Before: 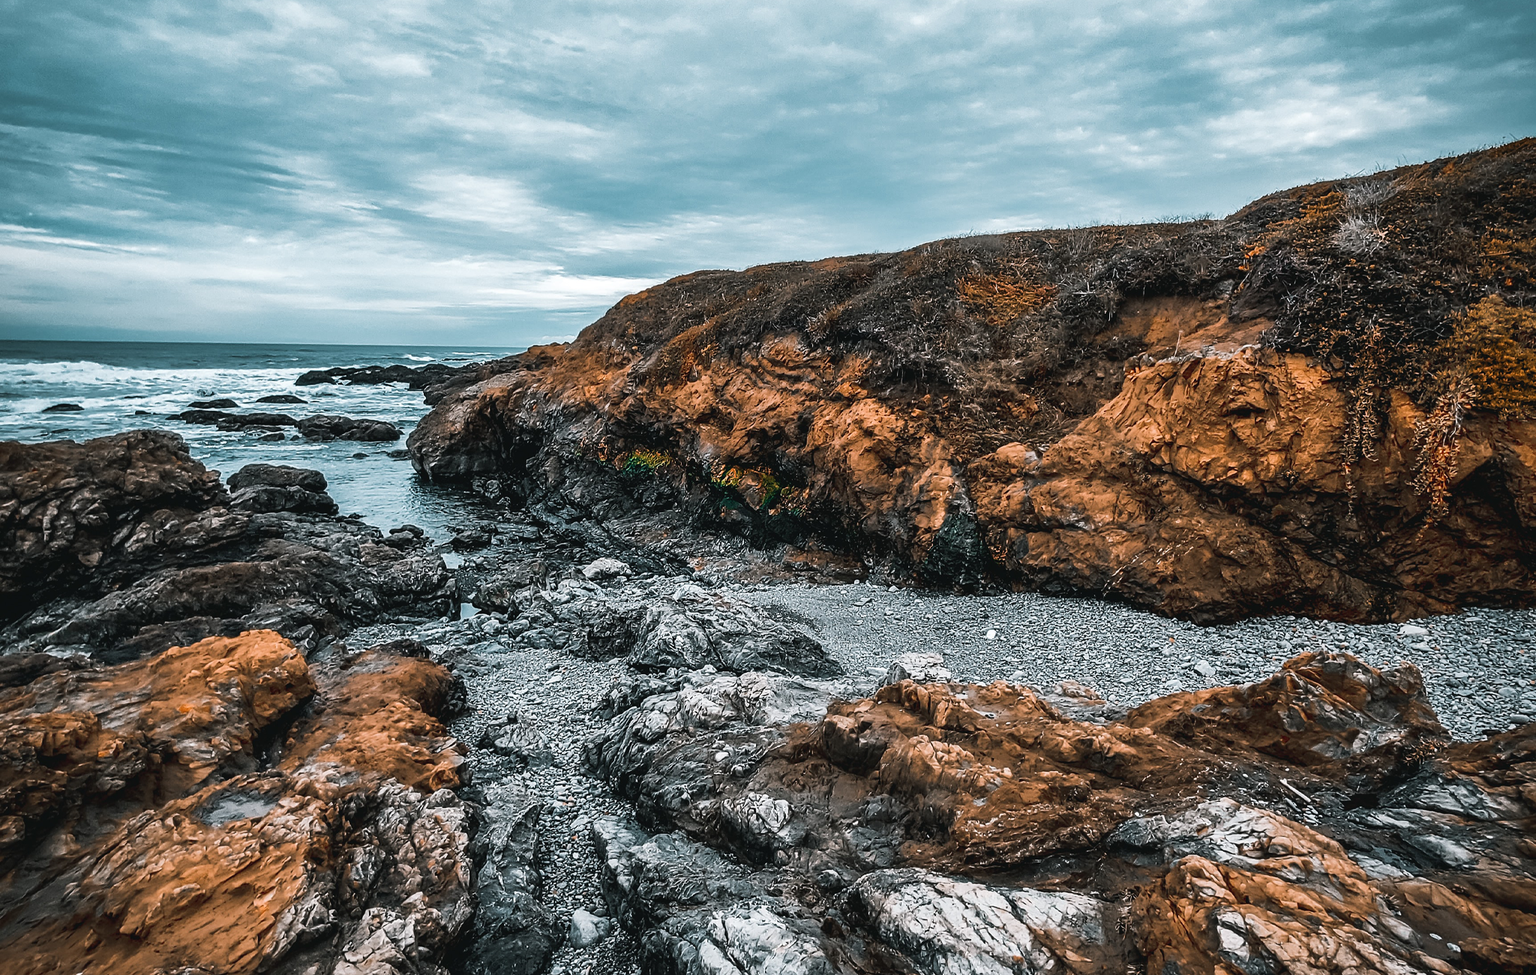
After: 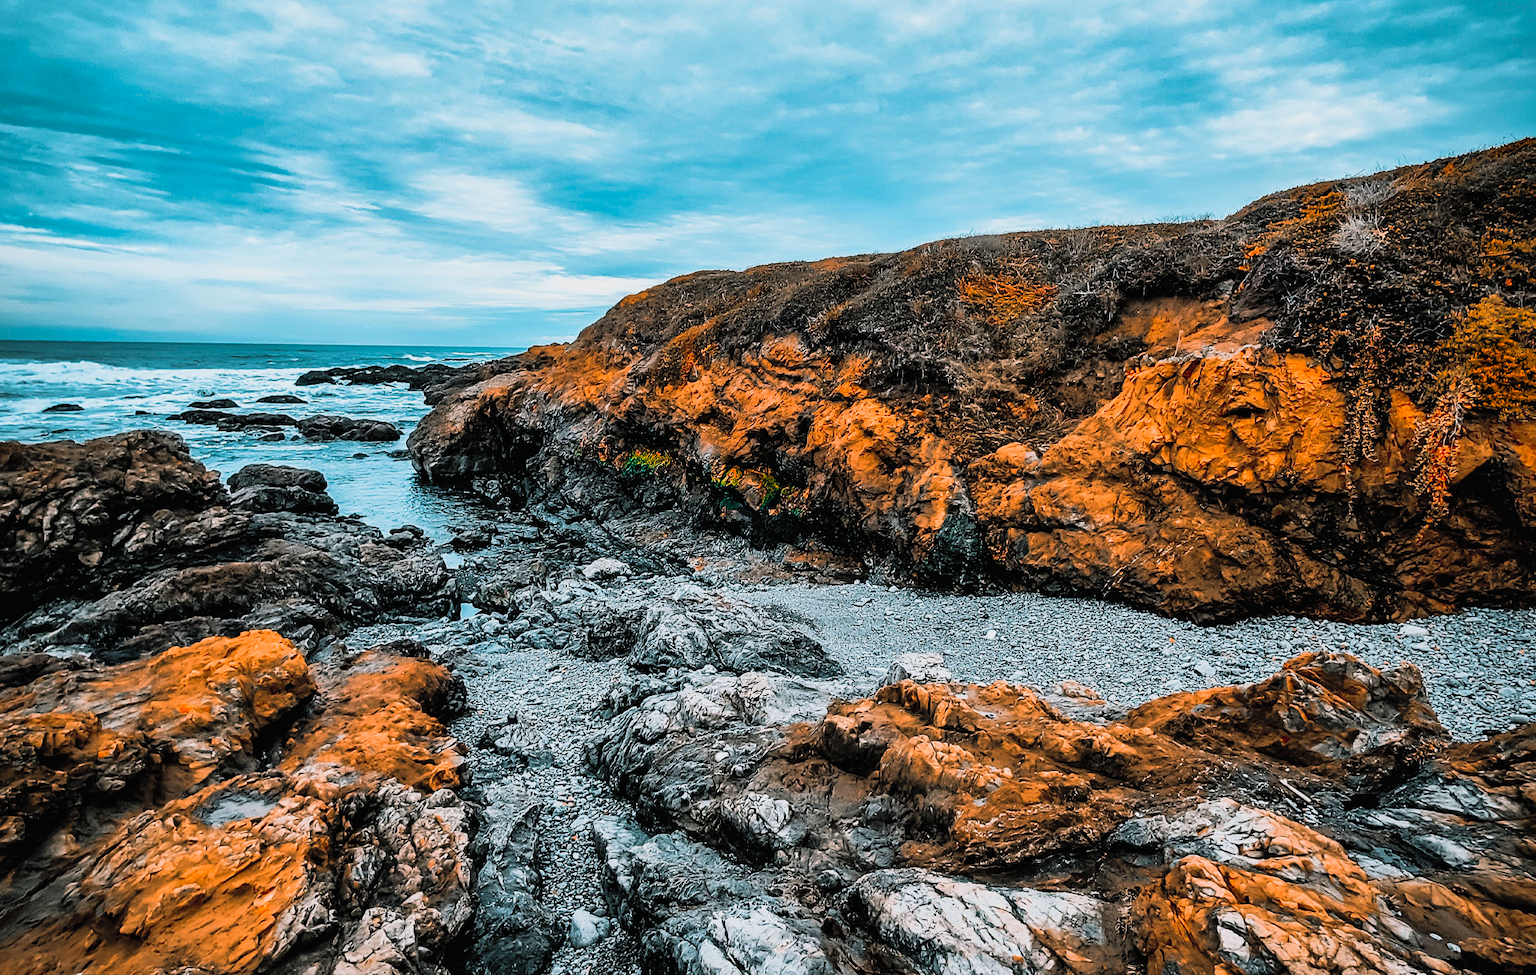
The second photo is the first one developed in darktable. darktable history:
shadows and highlights: on, module defaults
filmic rgb: black relative exposure -7.78 EV, white relative exposure 4.4 EV, hardness 3.76, latitude 50.21%, contrast 1.101, iterations of high-quality reconstruction 0
contrast brightness saturation: contrast 0.203, brightness 0.202, saturation 0.811
